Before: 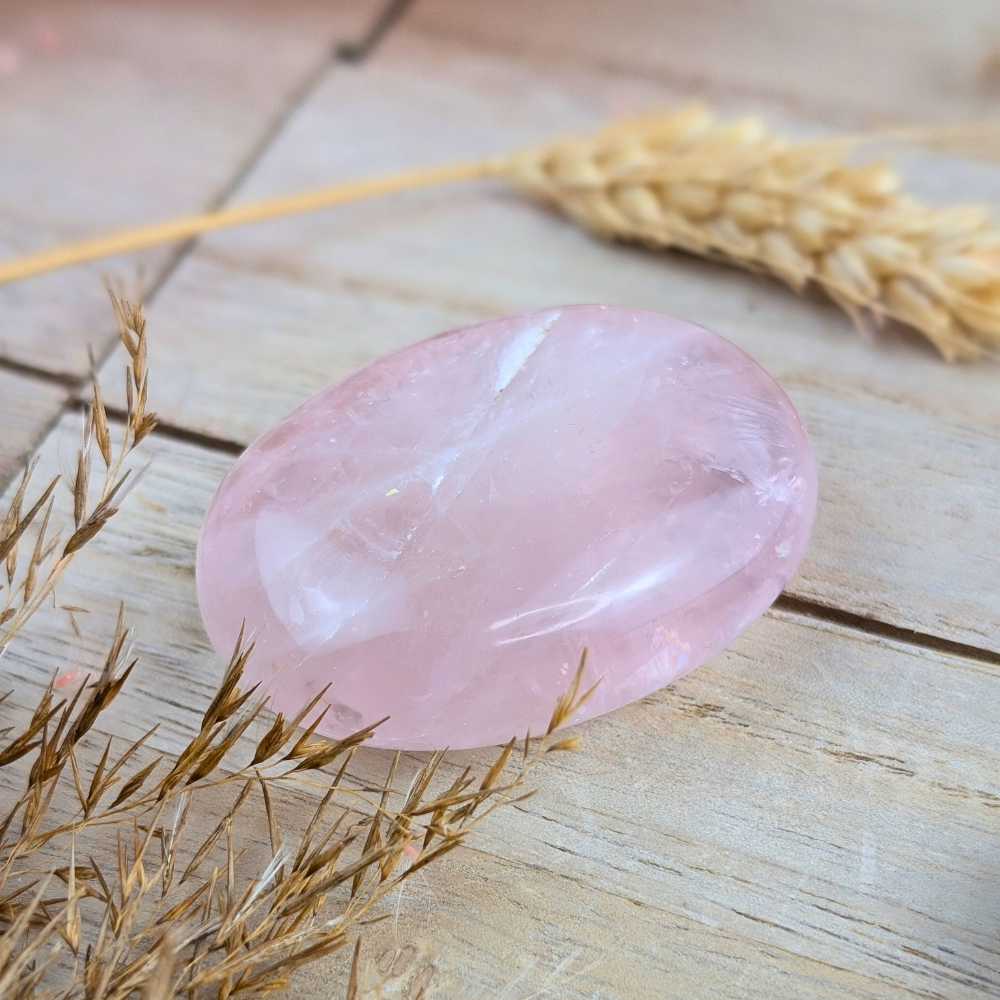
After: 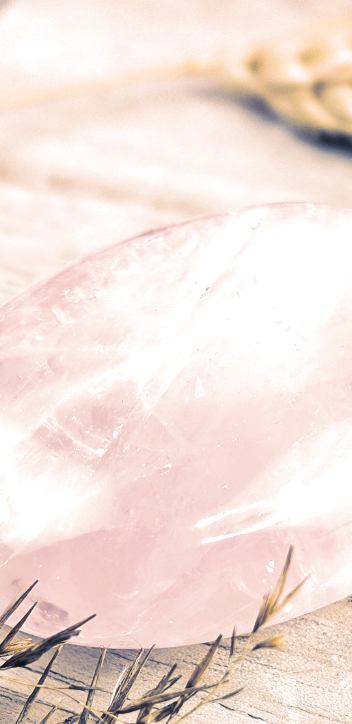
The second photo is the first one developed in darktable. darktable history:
crop and rotate: left 29.476%, top 10.214%, right 35.32%, bottom 17.333%
tone equalizer: -8 EV -0.75 EV, -7 EV -0.7 EV, -6 EV -0.6 EV, -5 EV -0.4 EV, -3 EV 0.4 EV, -2 EV 0.6 EV, -1 EV 0.7 EV, +0 EV 0.75 EV, edges refinement/feathering 500, mask exposure compensation -1.57 EV, preserve details no
split-toning: shadows › hue 226.8°, shadows › saturation 0.56, highlights › hue 28.8°, balance -40, compress 0%
